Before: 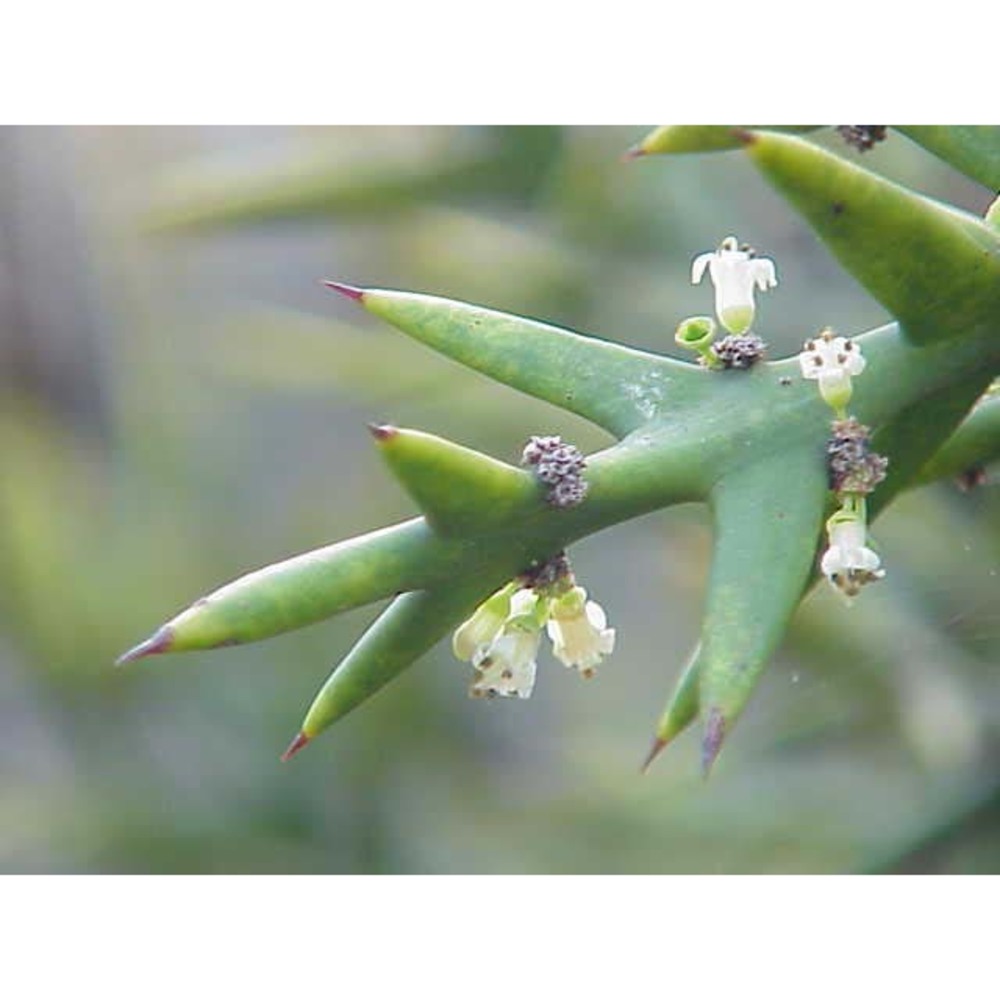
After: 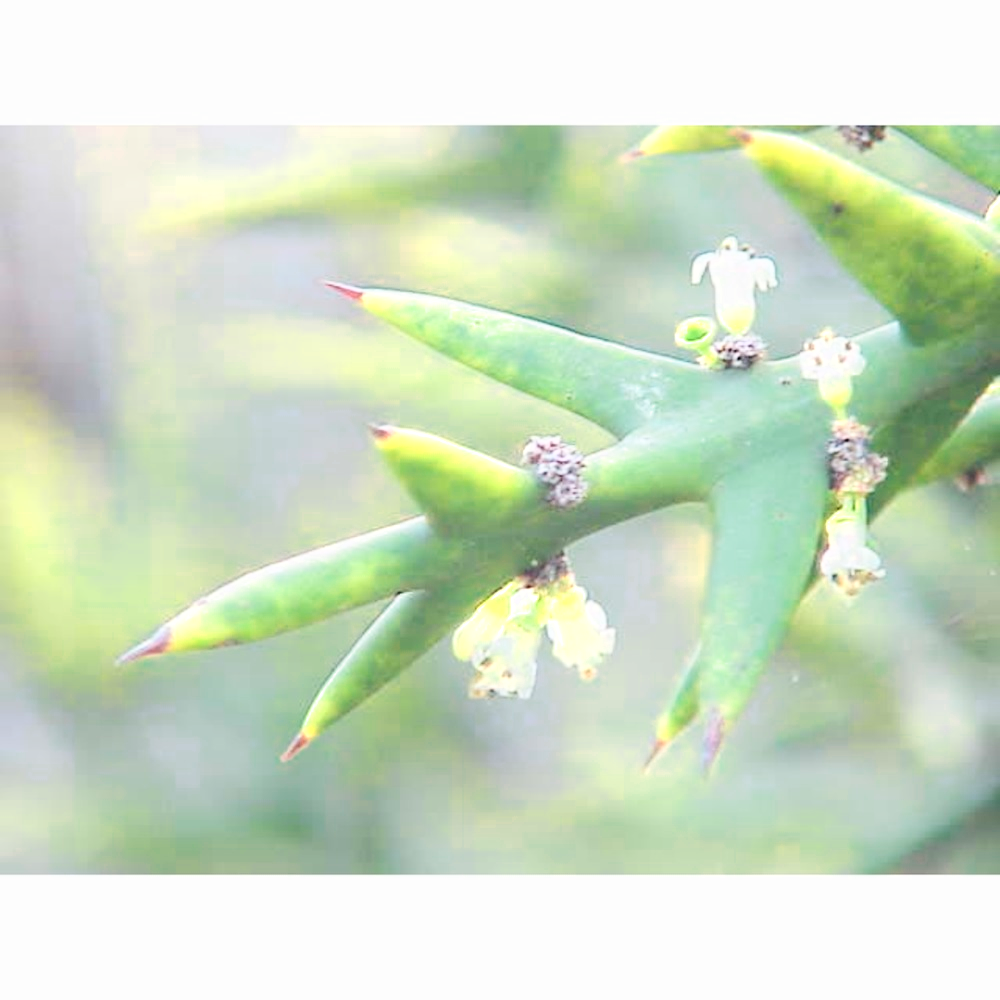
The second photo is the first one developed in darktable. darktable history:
exposure: black level correction 0, exposure 1.7 EV, compensate exposure bias true, compensate highlight preservation false
filmic rgb: black relative exposure -7.65 EV, white relative exposure 4.56 EV, hardness 3.61, color science v6 (2022)
color zones: curves: ch0 [(0.018, 0.548) (0.224, 0.64) (0.425, 0.447) (0.675, 0.575) (0.732, 0.579)]; ch1 [(0.066, 0.487) (0.25, 0.5) (0.404, 0.43) (0.75, 0.421) (0.956, 0.421)]; ch2 [(0.044, 0.561) (0.215, 0.465) (0.399, 0.544) (0.465, 0.548) (0.614, 0.447) (0.724, 0.43) (0.882, 0.623) (0.956, 0.632)]
